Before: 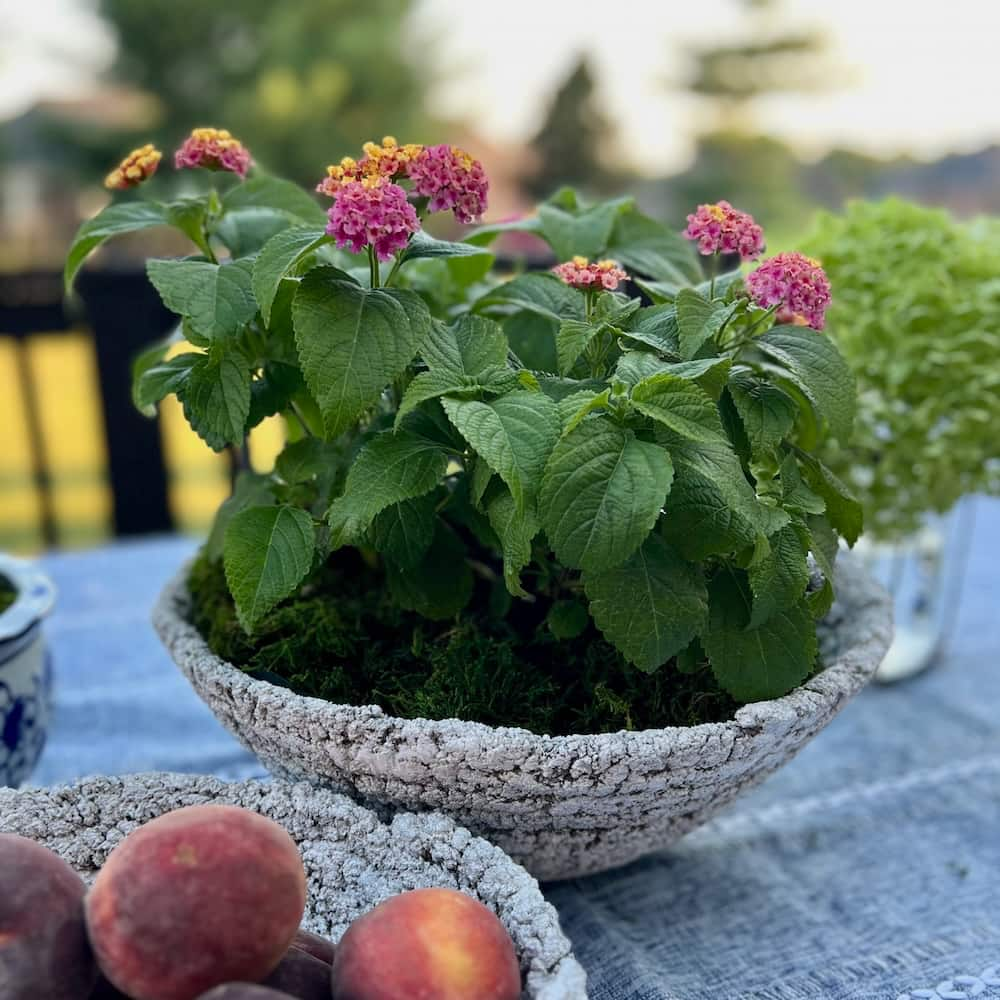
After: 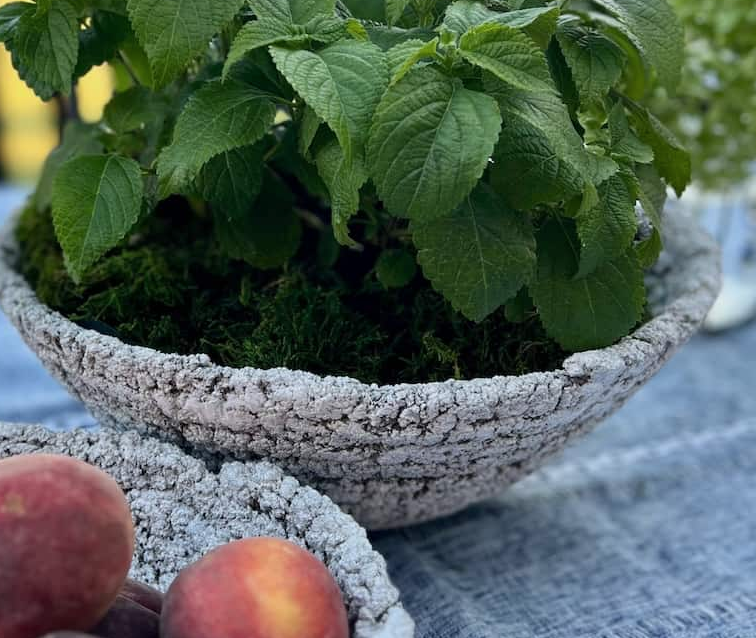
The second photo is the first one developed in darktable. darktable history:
crop and rotate: left 17.299%, top 35.115%, right 7.015%, bottom 1.024%
exposure: compensate highlight preservation false
contrast brightness saturation: saturation -0.04
